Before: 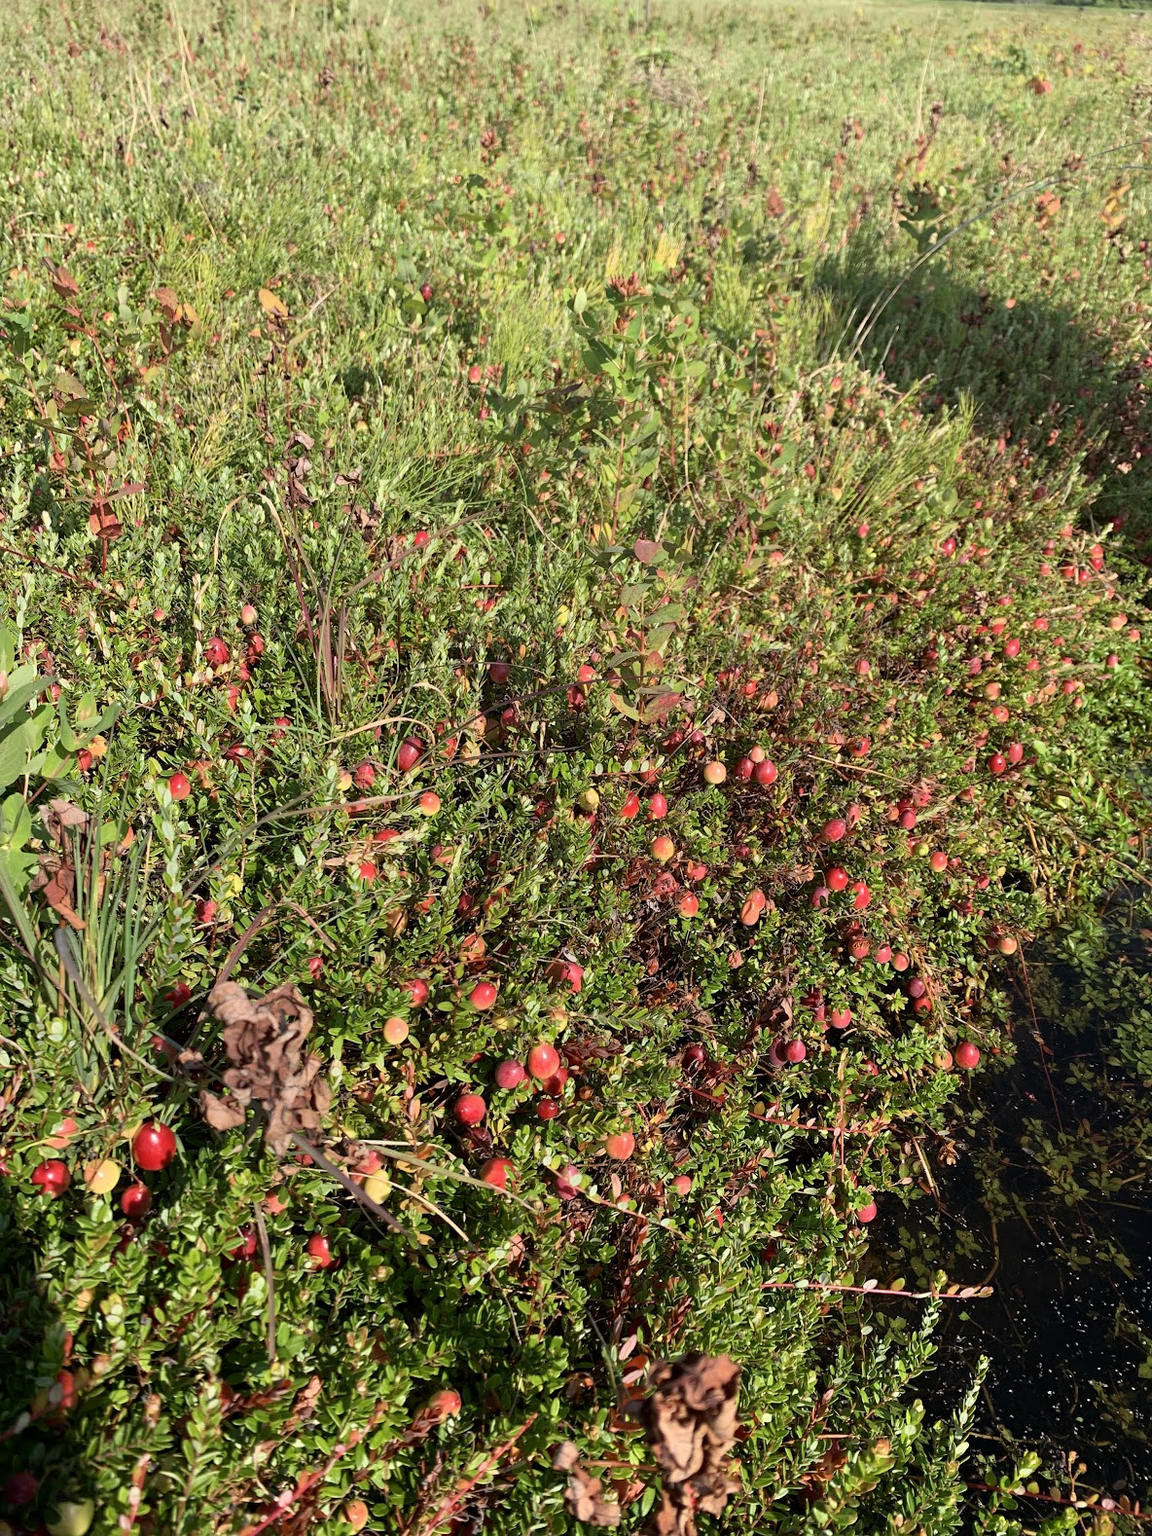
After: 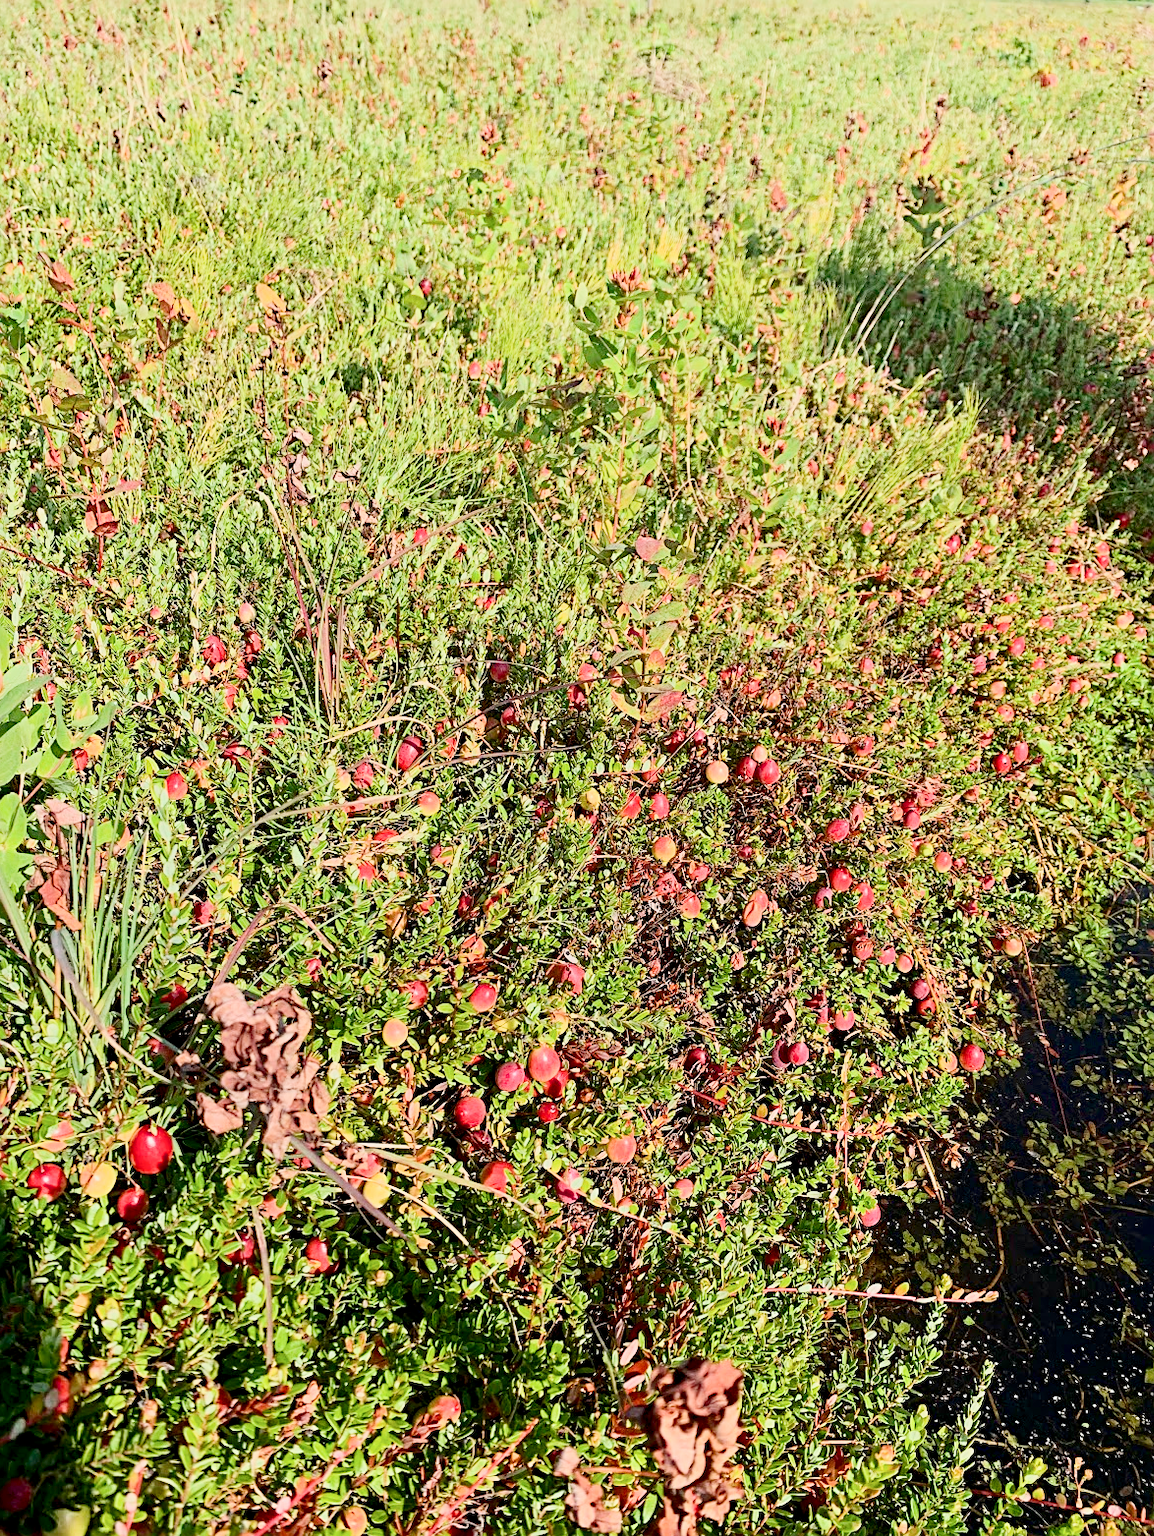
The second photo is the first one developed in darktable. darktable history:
exposure: black level correction 0.001, exposure 1.321 EV, compensate highlight preservation false
contrast brightness saturation: contrast 0.286
sharpen: radius 2.763
crop: left 0.495%, top 0.533%, right 0.222%, bottom 0.359%
filmic rgb: black relative exposure -7.65 EV, white relative exposure 4.56 EV, hardness 3.61
color balance rgb: perceptual saturation grading › global saturation 6.021%, contrast -29.465%
haze removal: compatibility mode true, adaptive false
